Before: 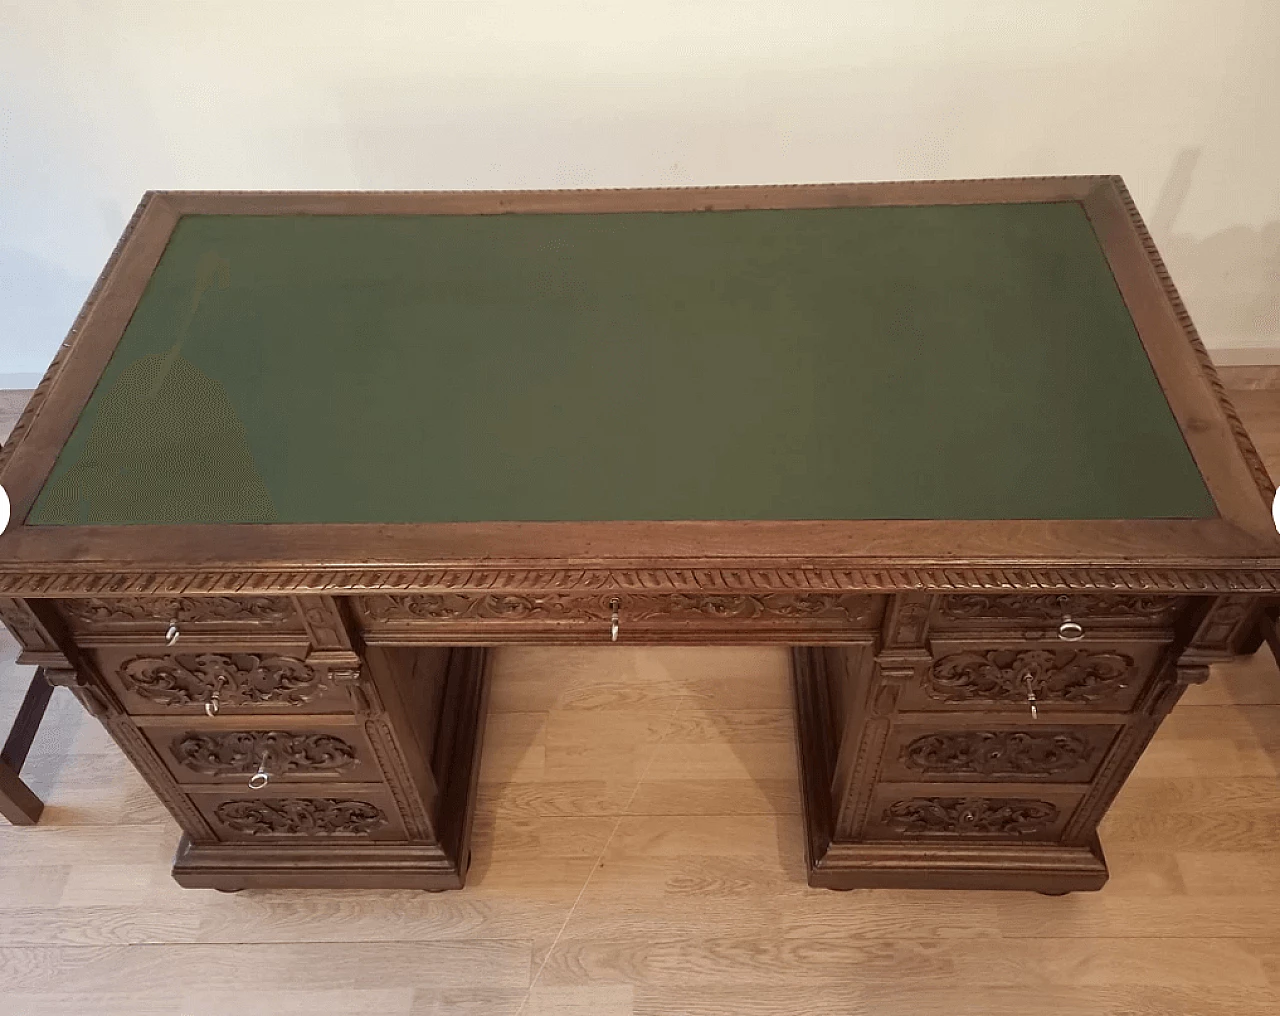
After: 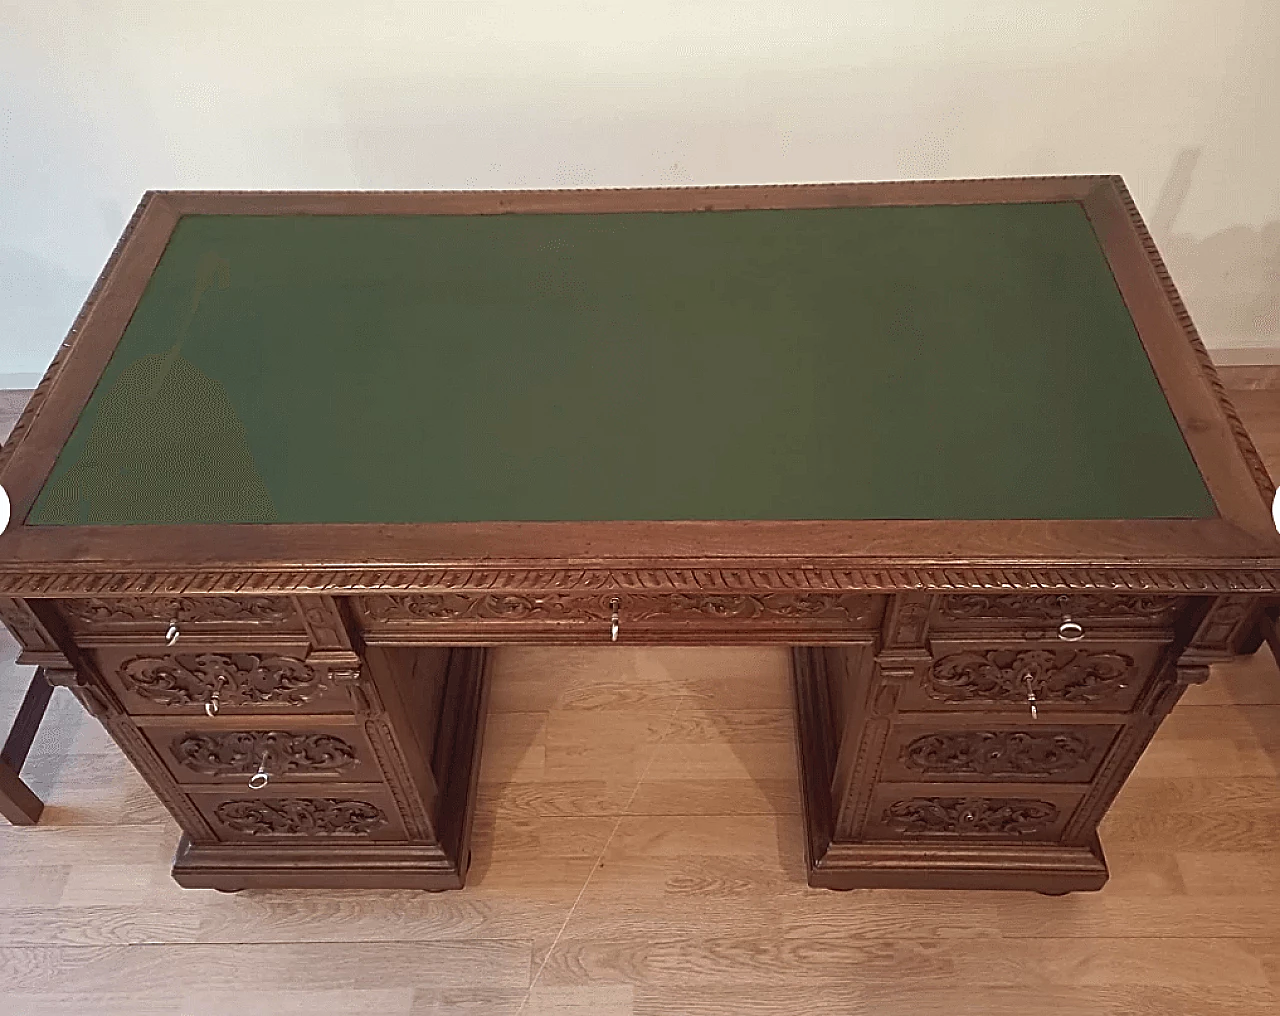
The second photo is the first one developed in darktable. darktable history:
tone curve: curves: ch0 [(0.001, 0.042) (0.128, 0.16) (0.452, 0.42) (0.603, 0.566) (0.754, 0.733) (1, 1)]; ch1 [(0, 0) (0.325, 0.327) (0.412, 0.441) (0.473, 0.466) (0.5, 0.499) (0.549, 0.558) (0.617, 0.625) (0.713, 0.7) (1, 1)]; ch2 [(0, 0) (0.386, 0.397) (0.445, 0.47) (0.505, 0.498) (0.529, 0.524) (0.574, 0.569) (0.652, 0.641) (1, 1)], color space Lab, independent channels, preserve colors none
sharpen: radius 2.535, amount 0.625
